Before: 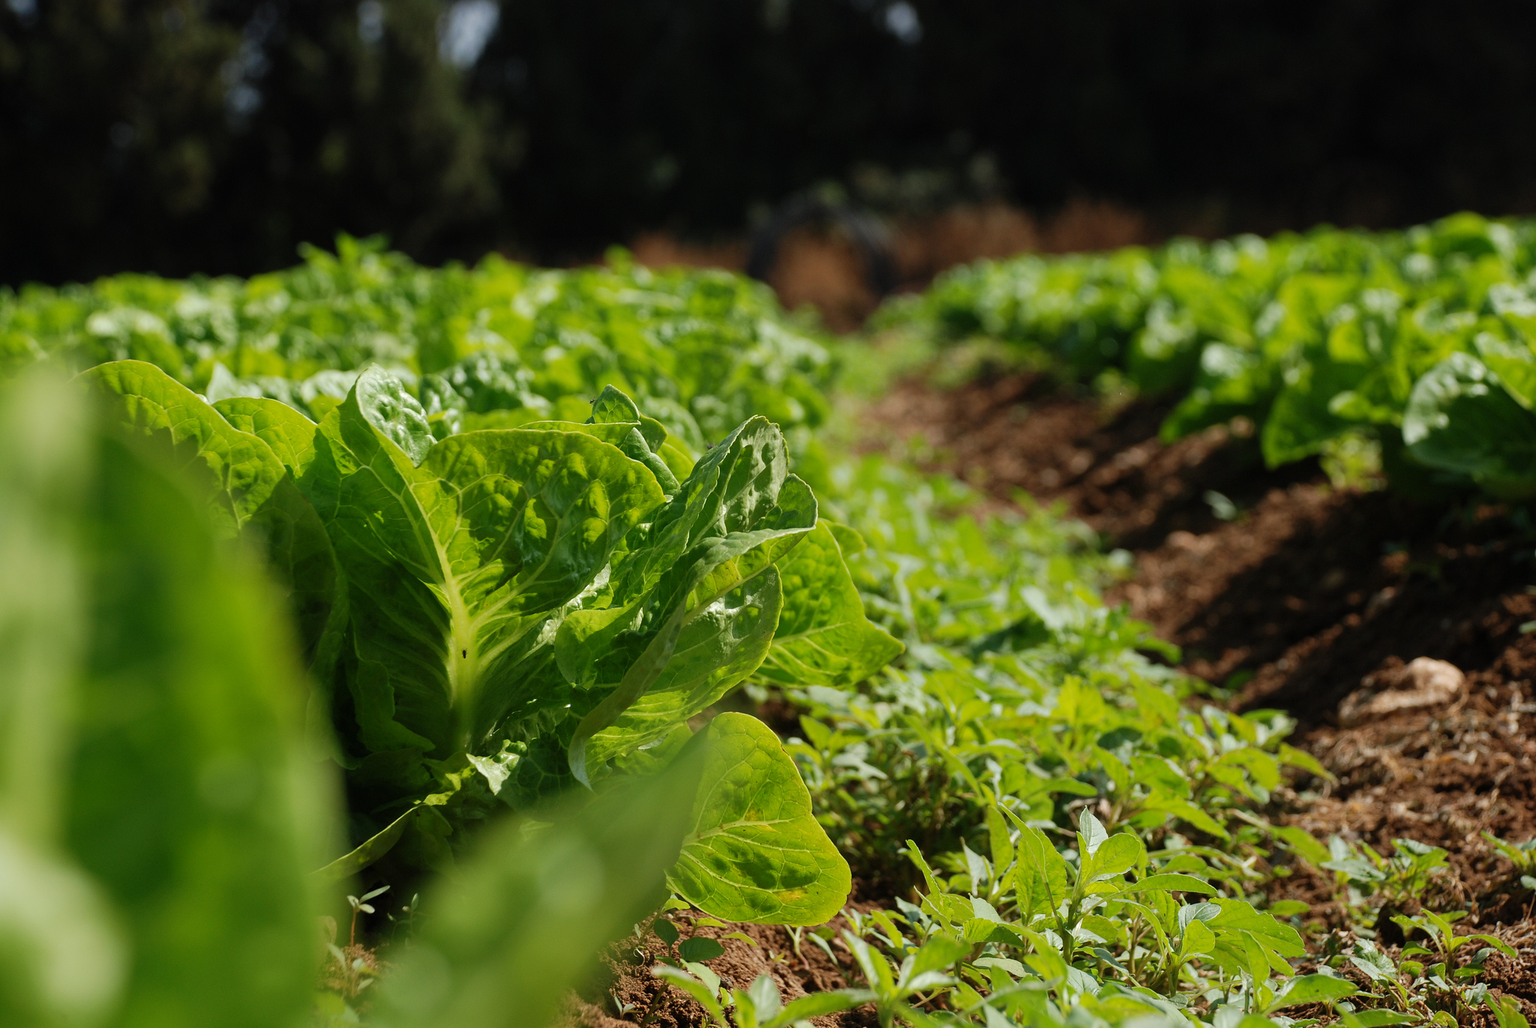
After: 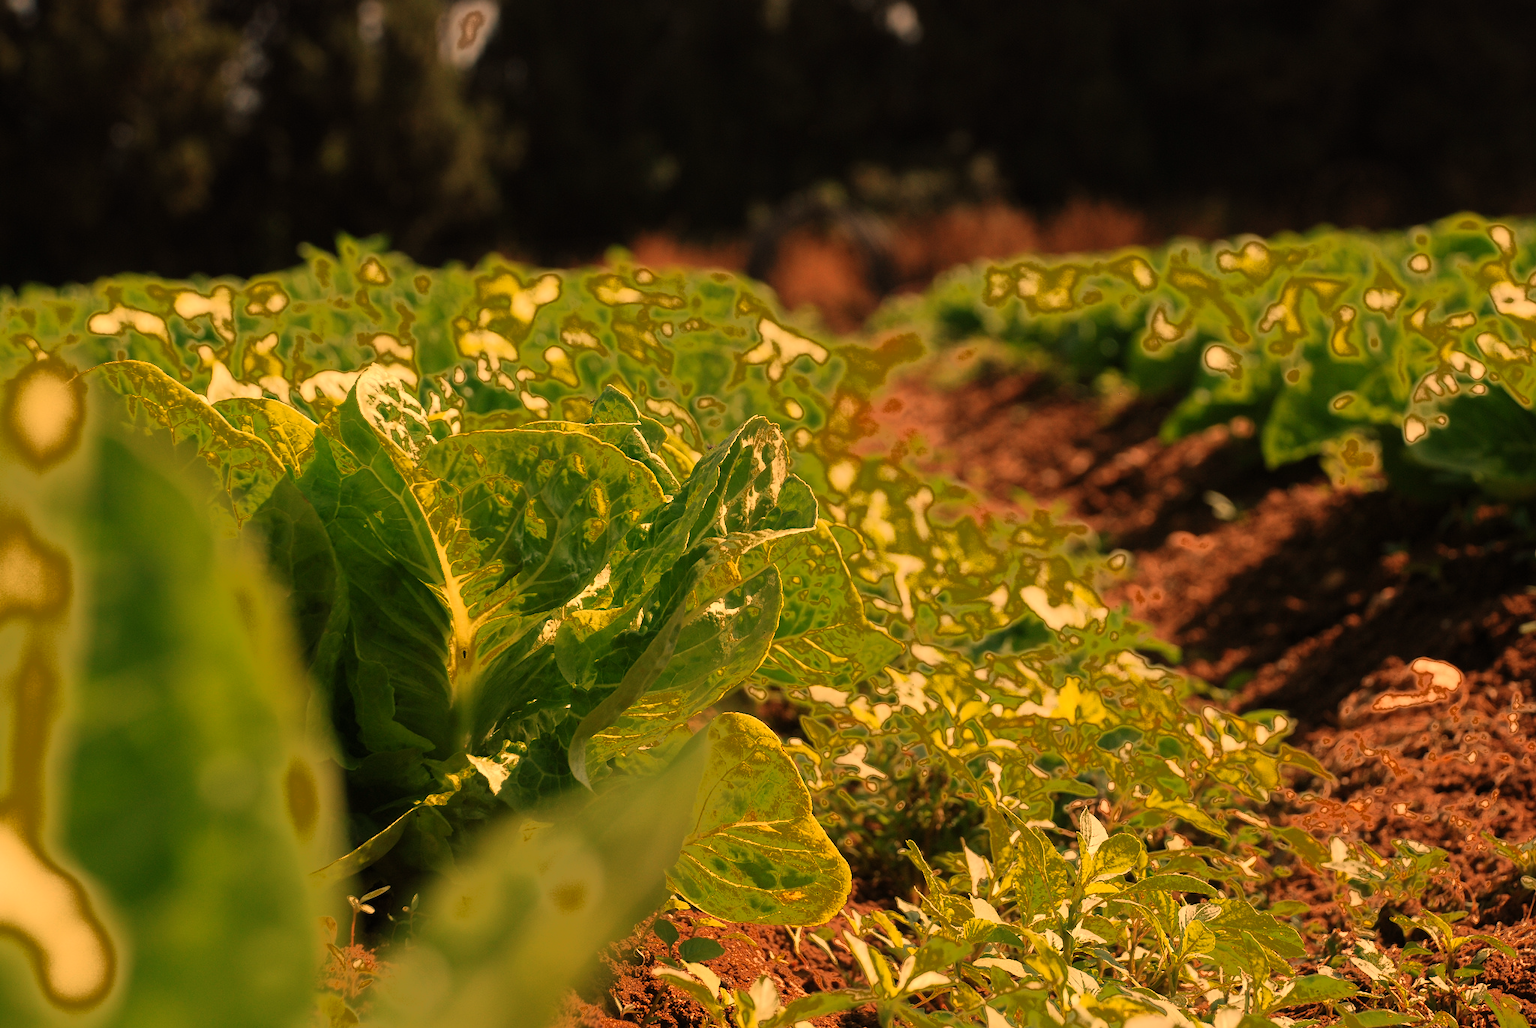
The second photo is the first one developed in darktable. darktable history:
white balance: red 1.467, blue 0.684
fill light: exposure -0.73 EV, center 0.69, width 2.2
